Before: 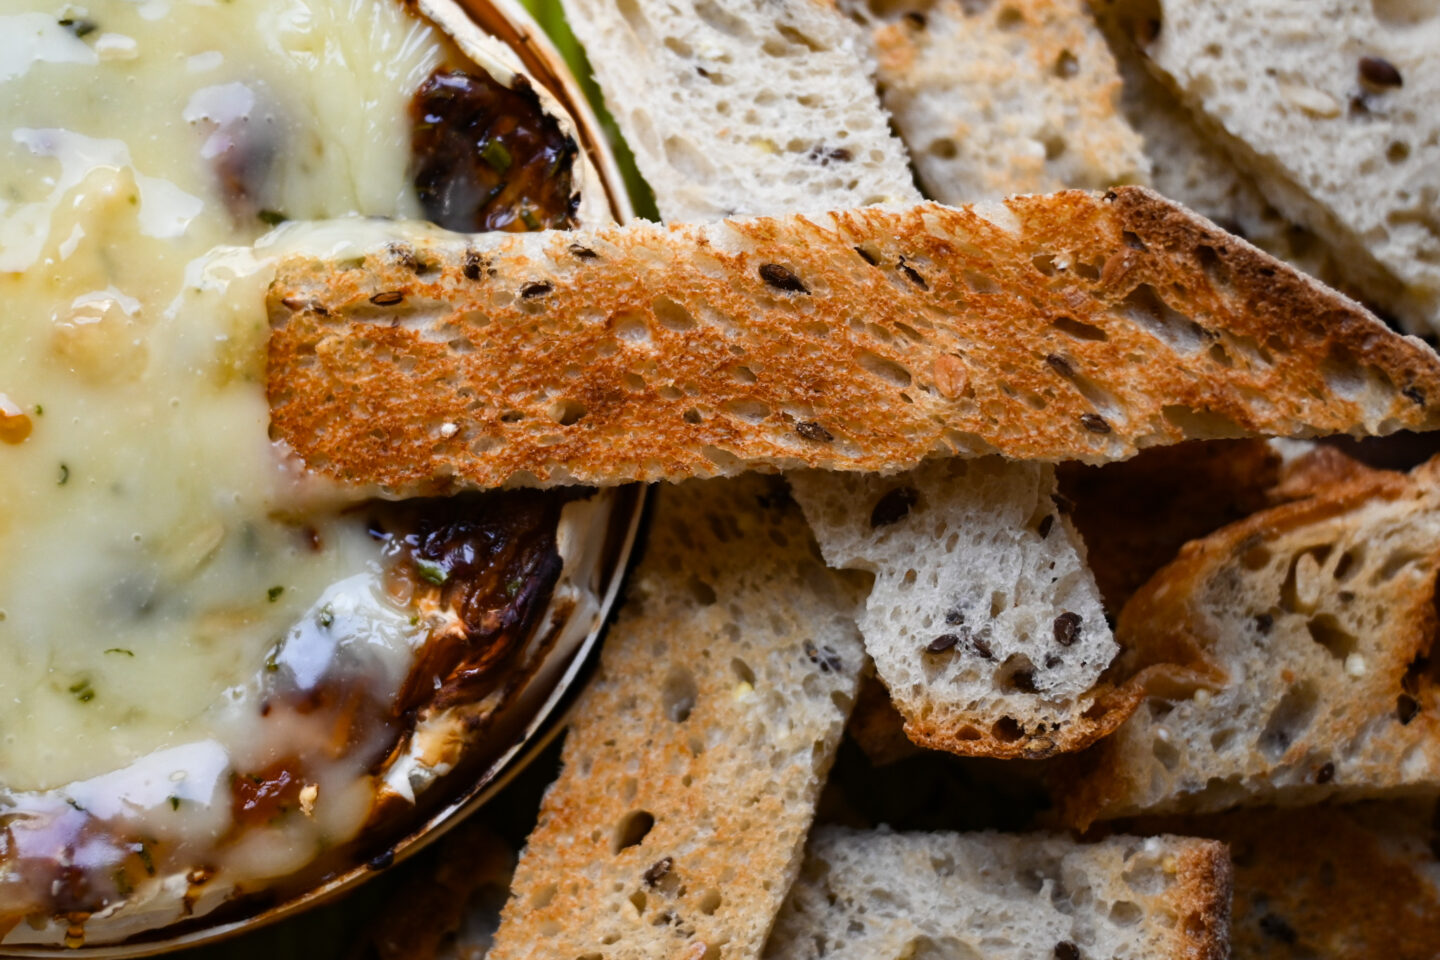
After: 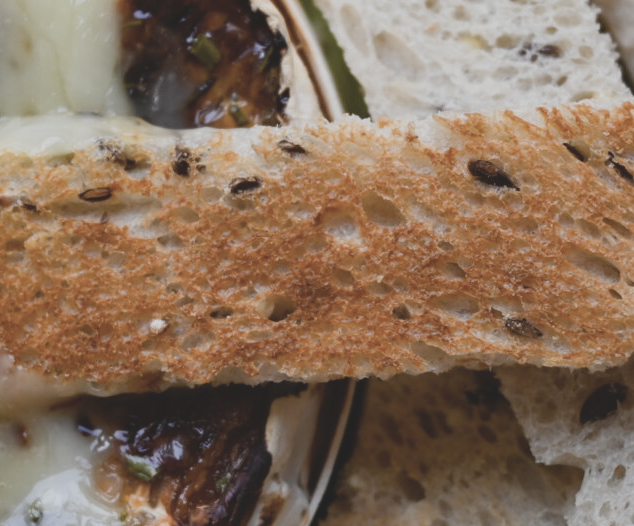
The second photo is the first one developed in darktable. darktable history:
crop: left 20.248%, top 10.86%, right 35.675%, bottom 34.321%
contrast brightness saturation: contrast -0.26, saturation -0.43
